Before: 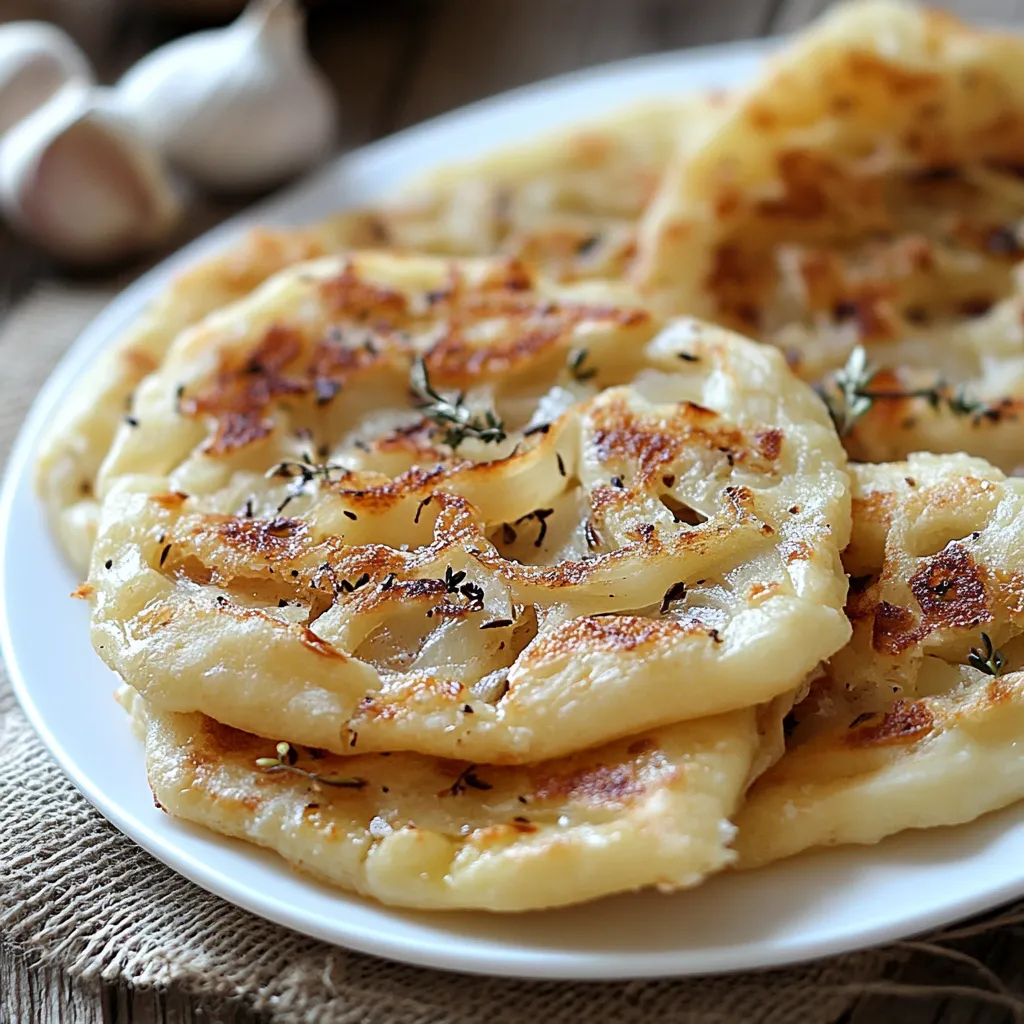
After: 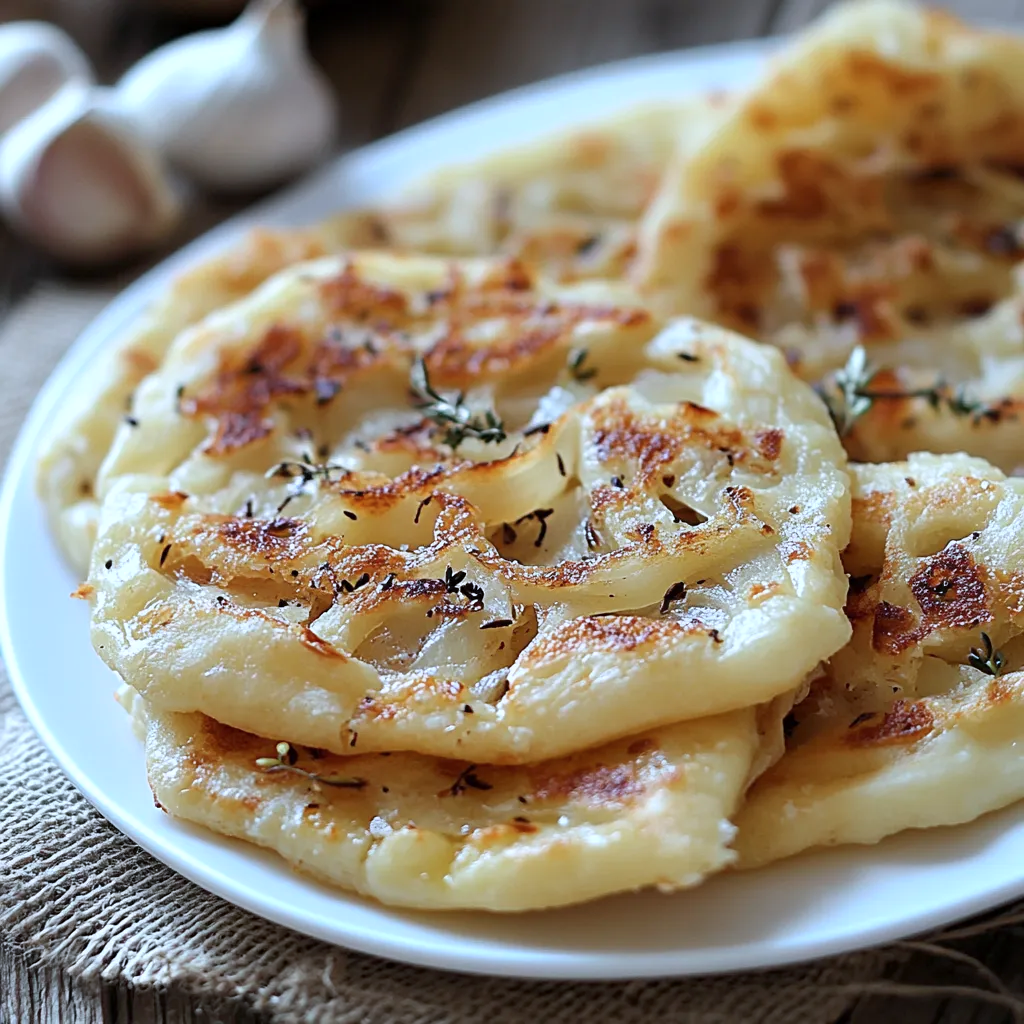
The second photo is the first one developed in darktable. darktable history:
color calibration: gray › normalize channels true, x 0.367, y 0.376, temperature 4378.92 K, gamut compression 0.025
